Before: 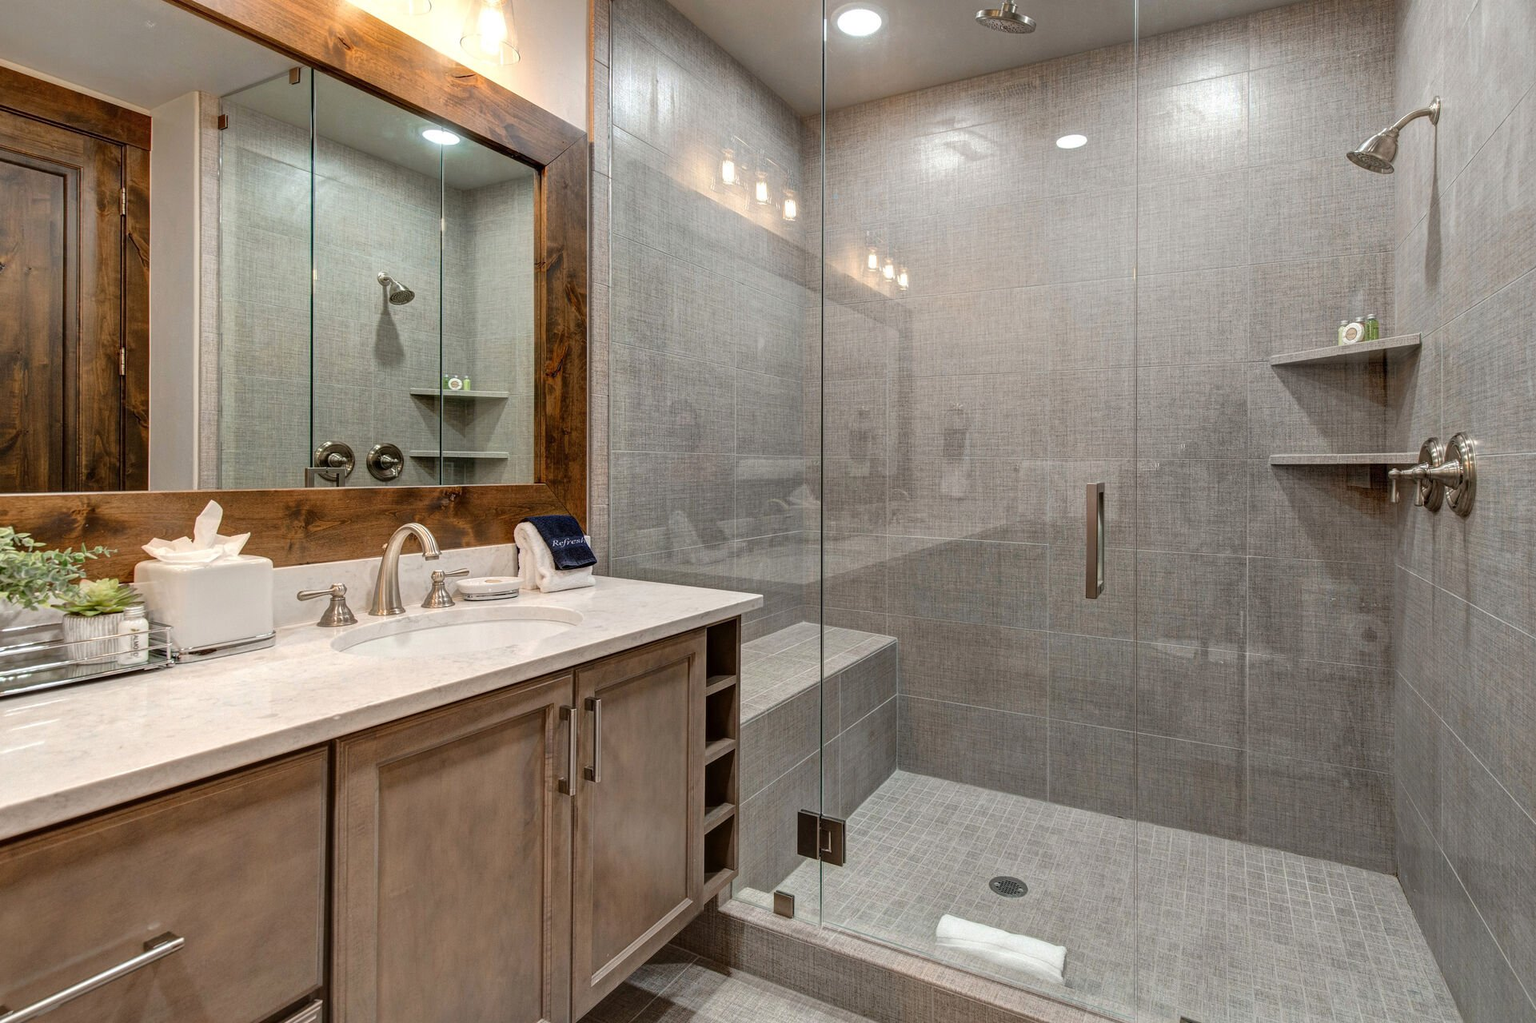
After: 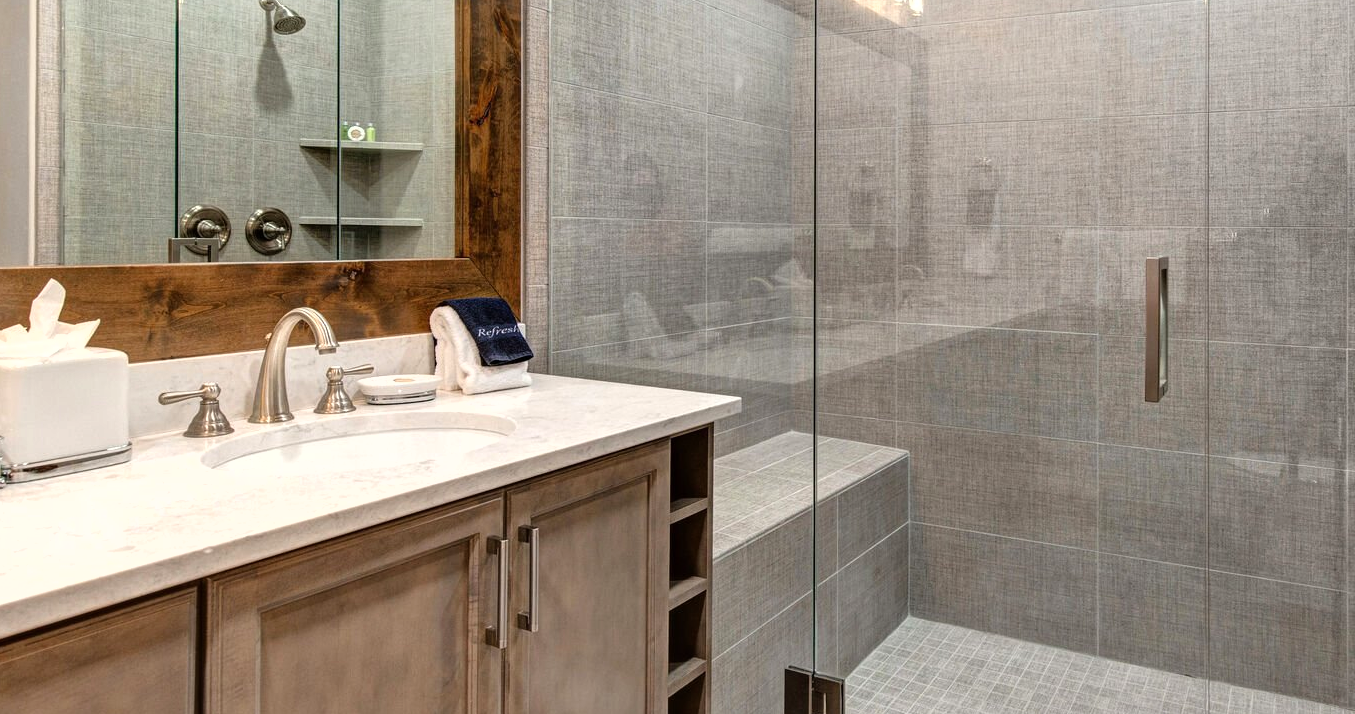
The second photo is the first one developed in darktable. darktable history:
exposure: exposure 0.014 EV, compensate highlight preservation false
tone equalizer: -8 EV -0.38 EV, -7 EV -0.358 EV, -6 EV -0.355 EV, -5 EV -0.252 EV, -3 EV 0.237 EV, -2 EV 0.352 EV, -1 EV 0.376 EV, +0 EV 0.4 EV
crop: left 11.119%, top 27.11%, right 18.327%, bottom 17.066%
shadows and highlights: shadows 52.15, highlights -28.6, soften with gaussian
